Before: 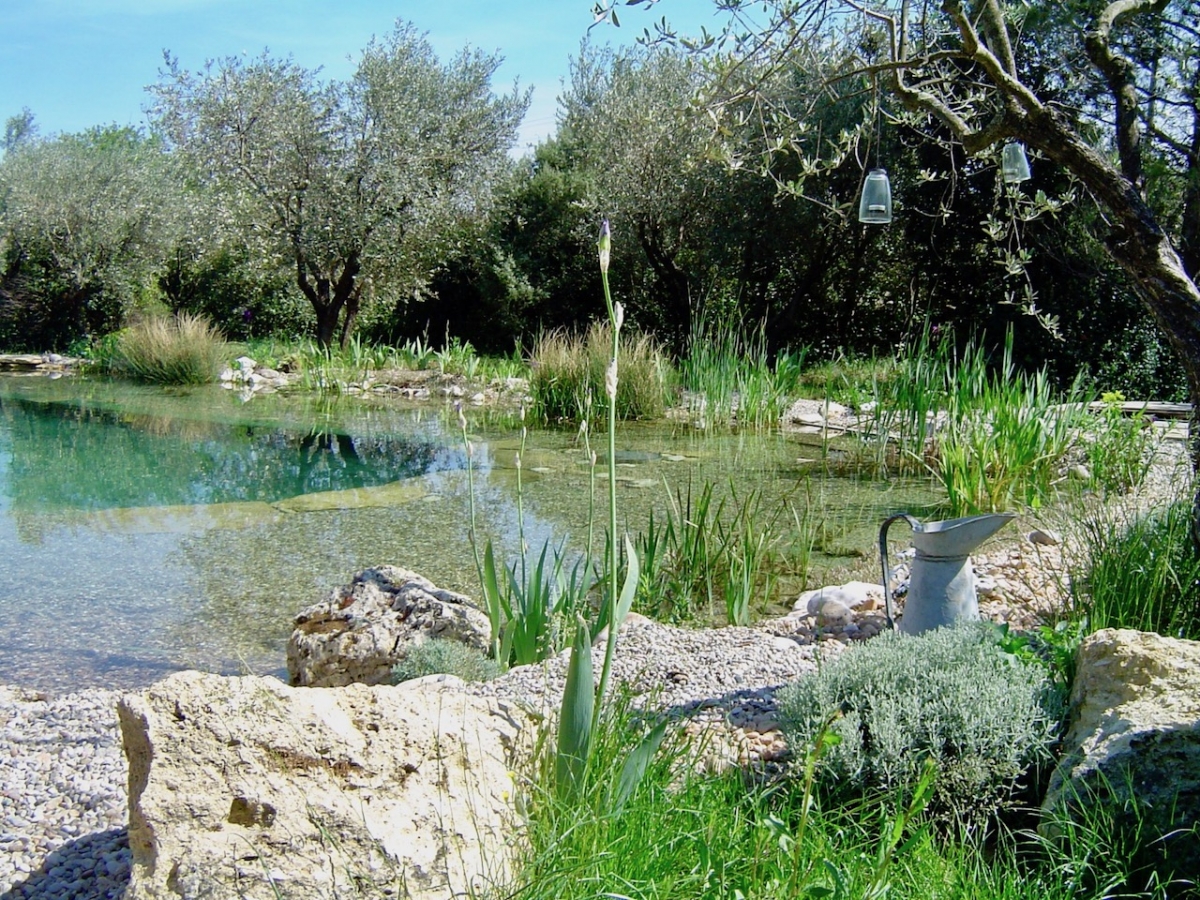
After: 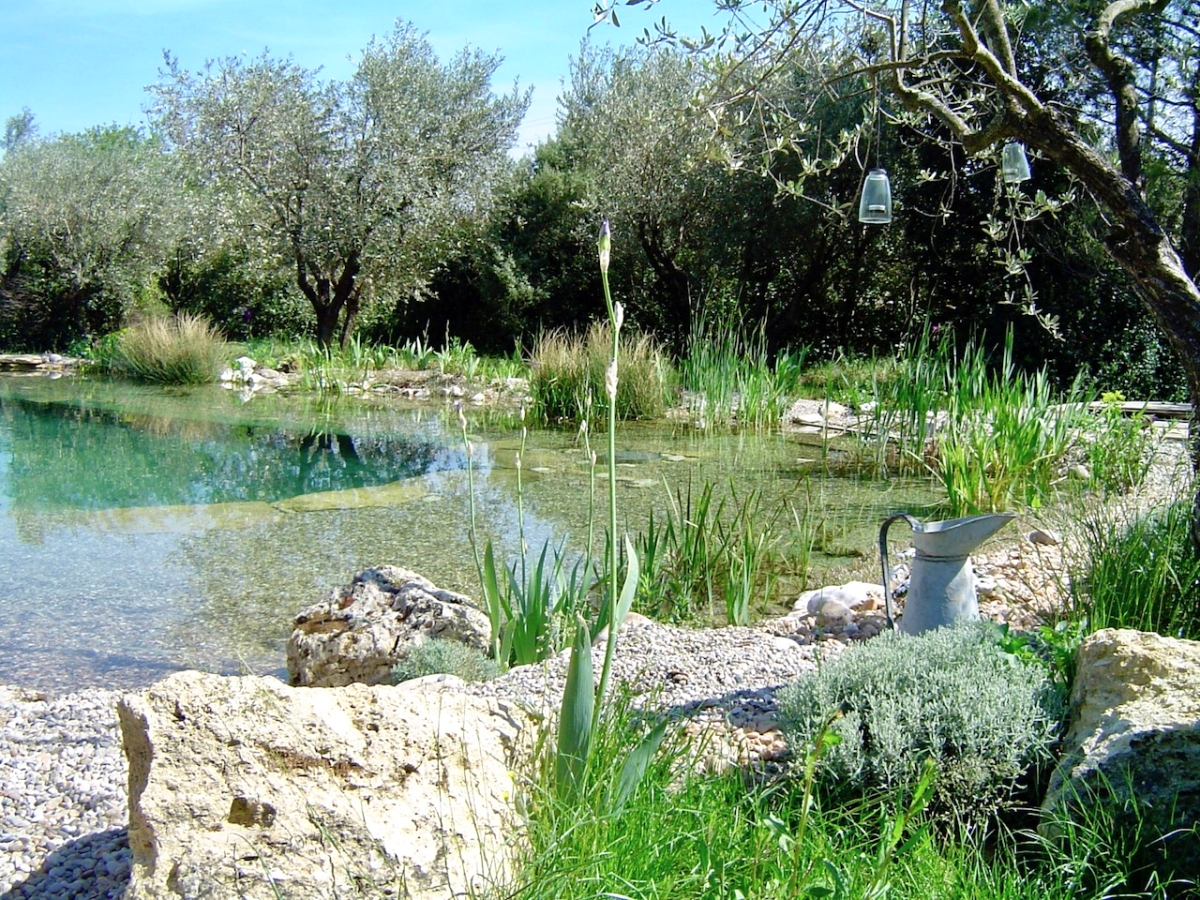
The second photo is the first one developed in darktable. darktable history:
exposure: exposure 0.289 EV, compensate exposure bias true, compensate highlight preservation false
